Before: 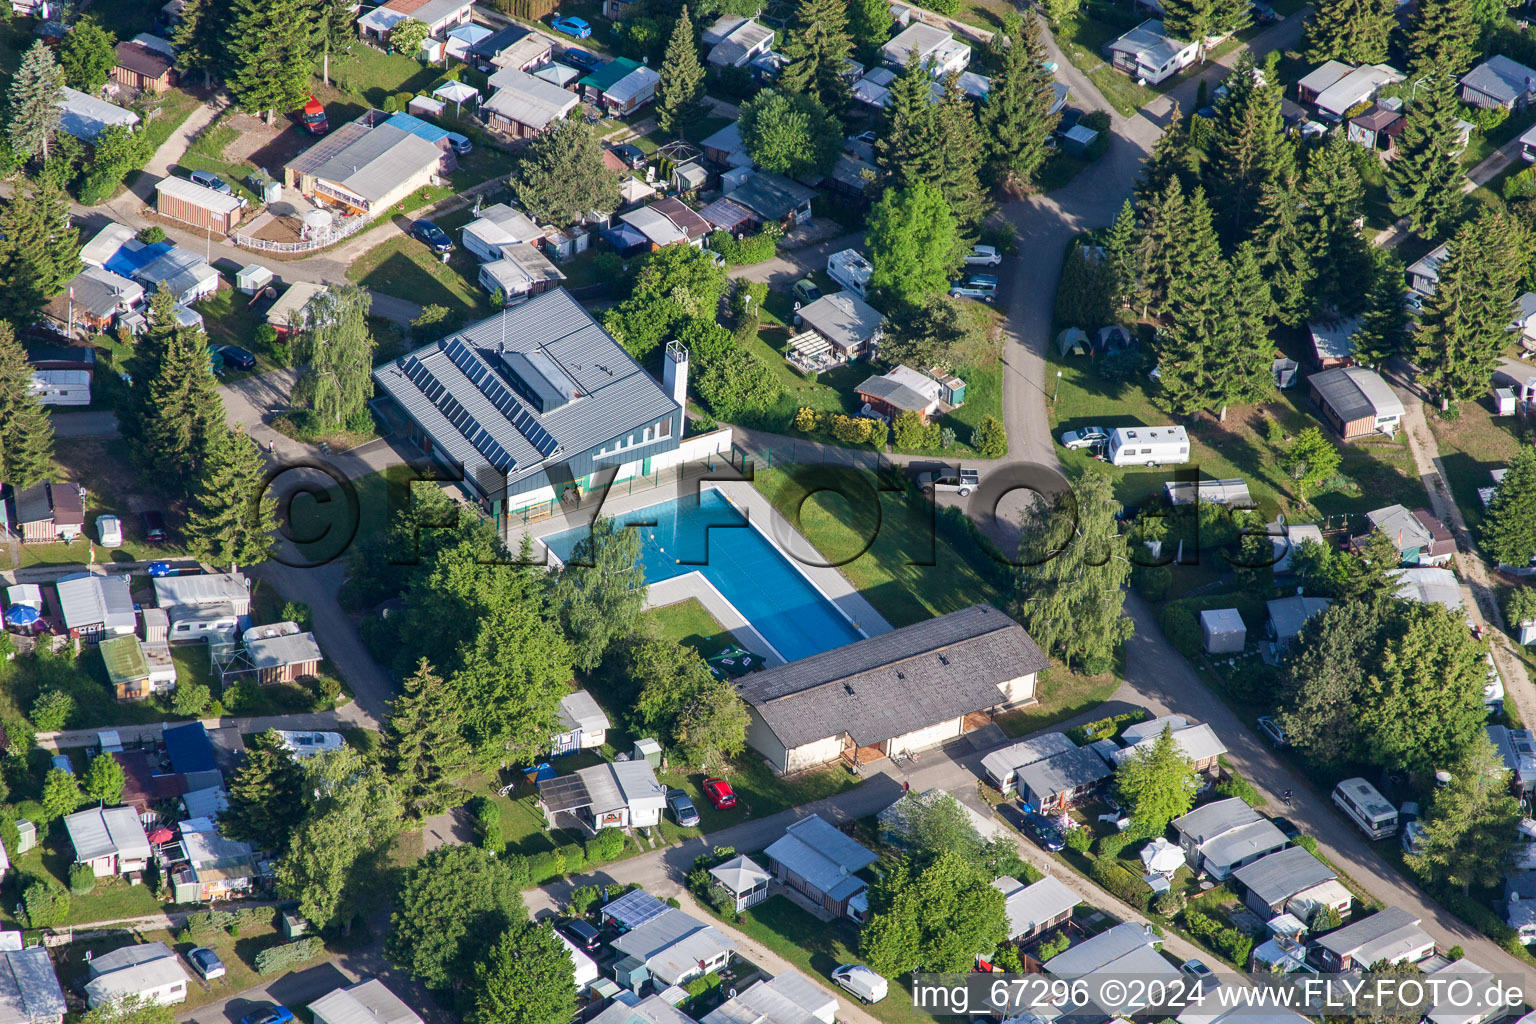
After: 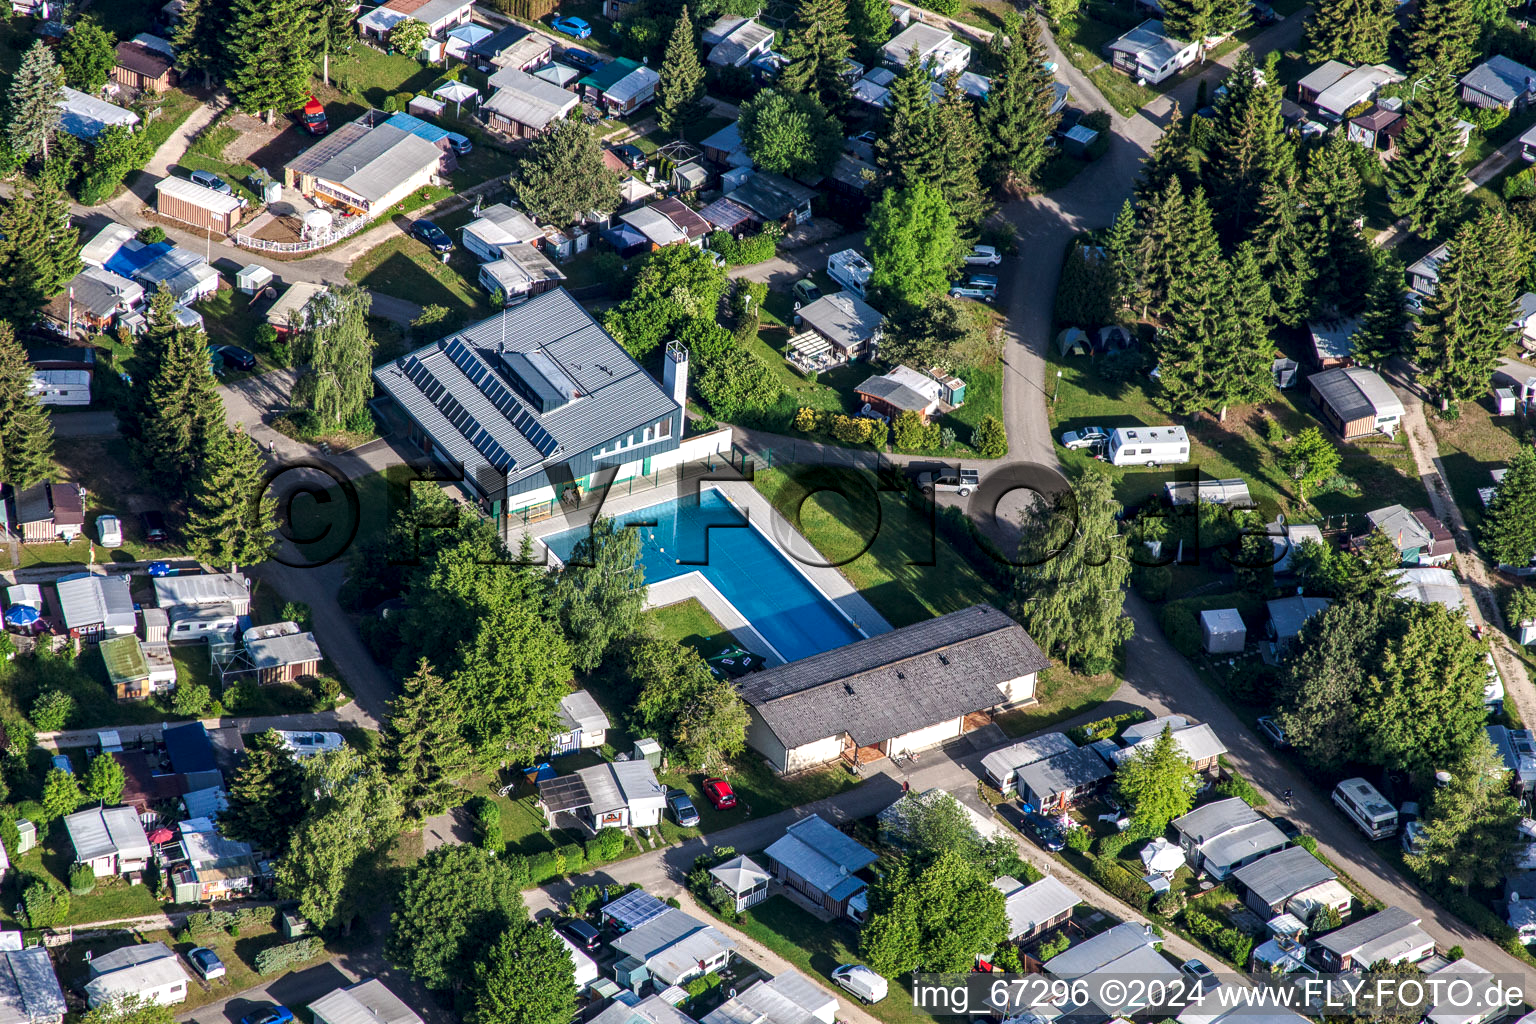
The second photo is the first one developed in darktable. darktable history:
tone curve: curves: ch0 [(0, 0) (0.003, 0.002) (0.011, 0.009) (0.025, 0.02) (0.044, 0.035) (0.069, 0.055) (0.1, 0.08) (0.136, 0.109) (0.177, 0.142) (0.224, 0.179) (0.277, 0.222) (0.335, 0.268) (0.399, 0.329) (0.468, 0.409) (0.543, 0.495) (0.623, 0.579) (0.709, 0.669) (0.801, 0.767) (0.898, 0.885) (1, 1)], preserve colors none
local contrast: detail 150%
